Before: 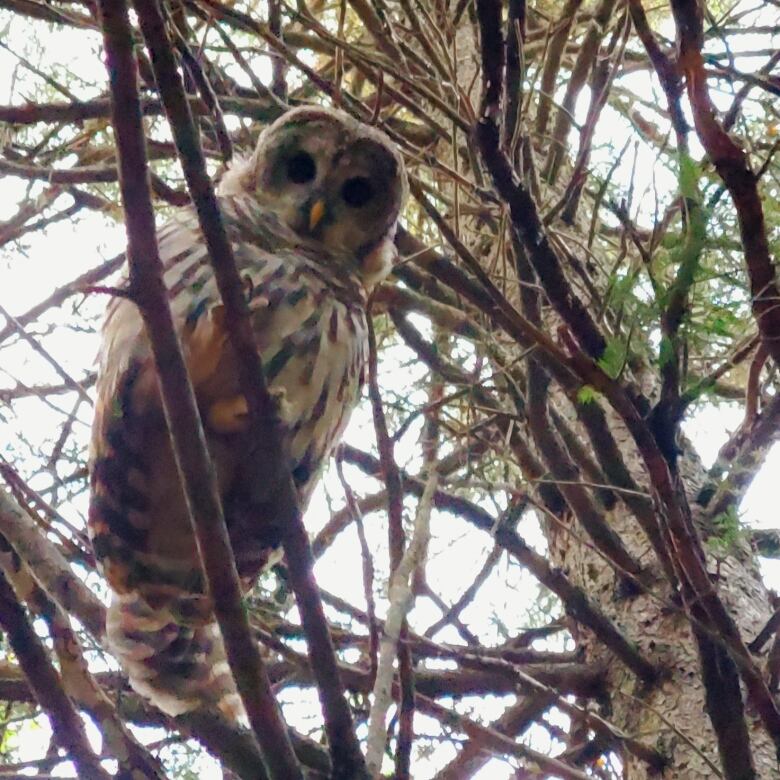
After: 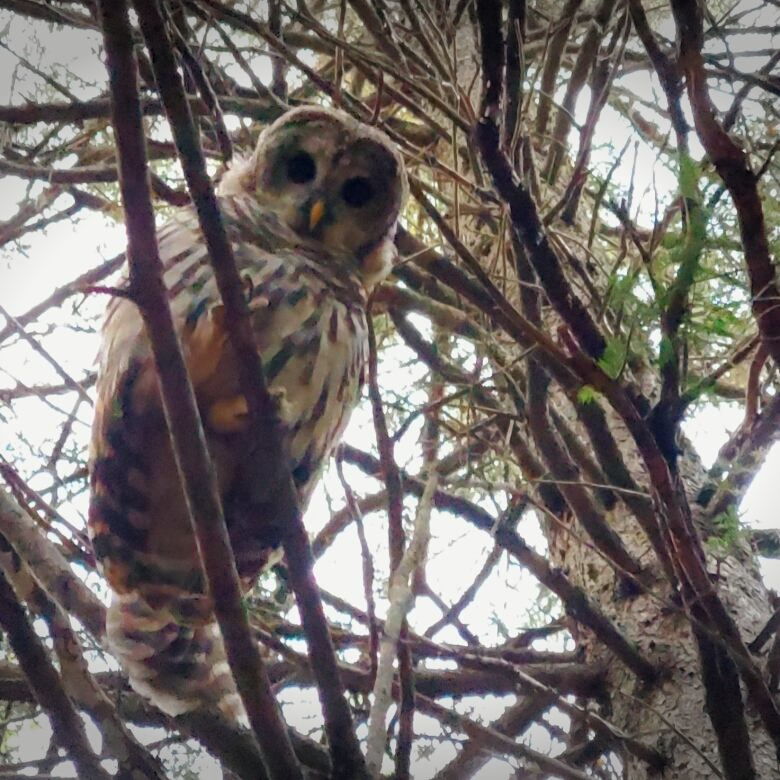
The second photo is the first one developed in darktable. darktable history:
vignetting: fall-off start 99.53%, width/height ratio 1.321
